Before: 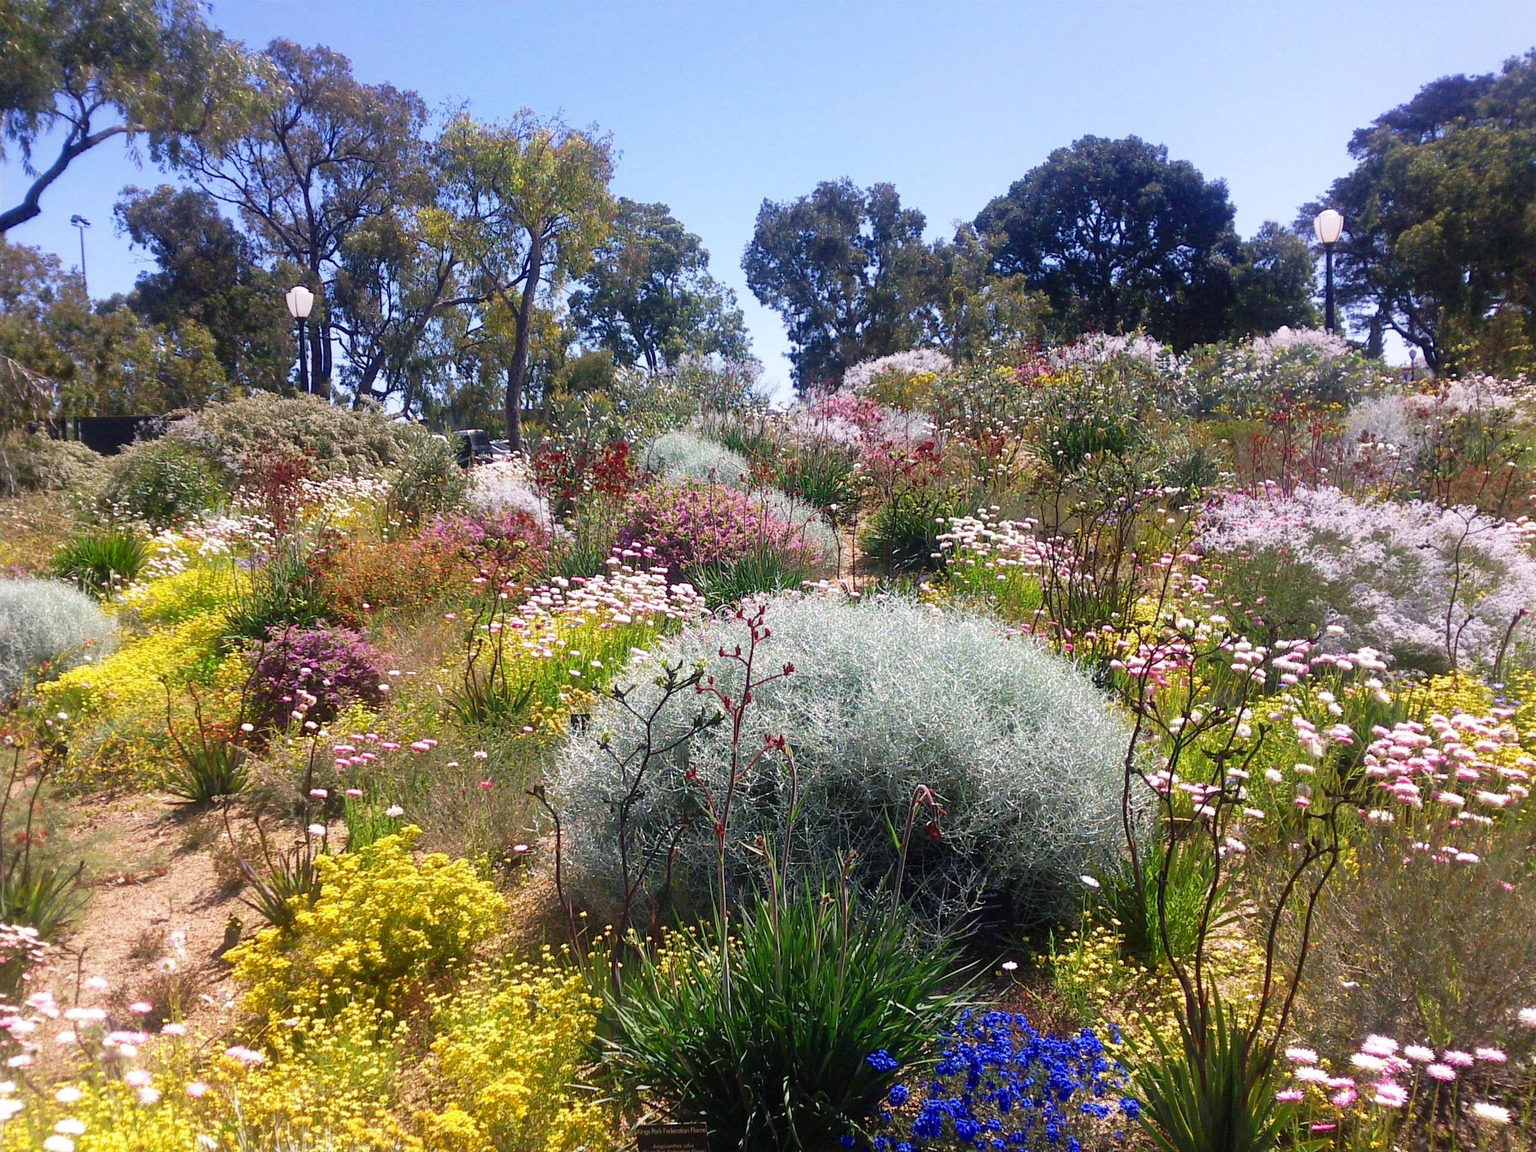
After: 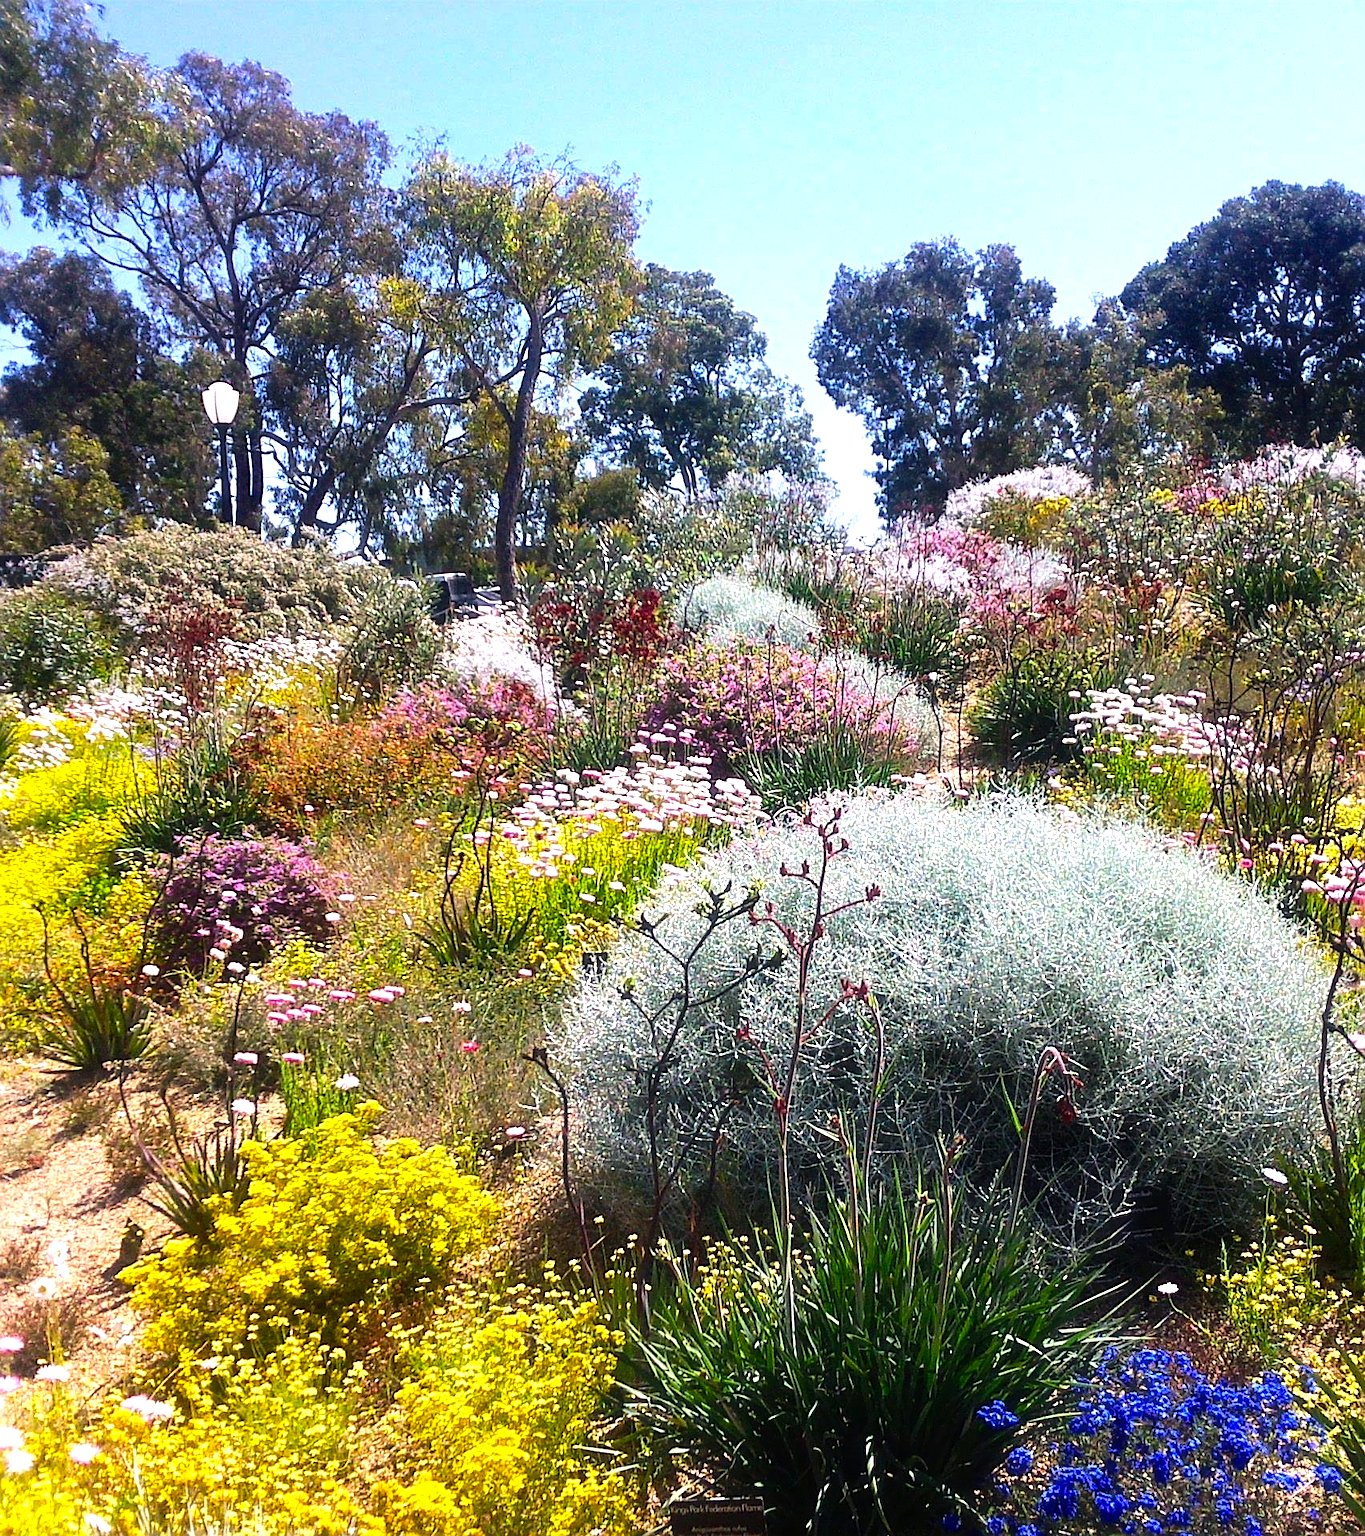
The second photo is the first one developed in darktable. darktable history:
haze removal: strength -0.09, distance 0.358, compatibility mode true, adaptive false
color balance rgb: perceptual saturation grading › global saturation 25%, global vibrance 20%
crop and rotate: left 8.786%, right 24.548%
sharpen: on, module defaults
tone equalizer: -8 EV -0.75 EV, -7 EV -0.7 EV, -6 EV -0.6 EV, -5 EV -0.4 EV, -3 EV 0.4 EV, -2 EV 0.6 EV, -1 EV 0.7 EV, +0 EV 0.75 EV, edges refinement/feathering 500, mask exposure compensation -1.57 EV, preserve details no
